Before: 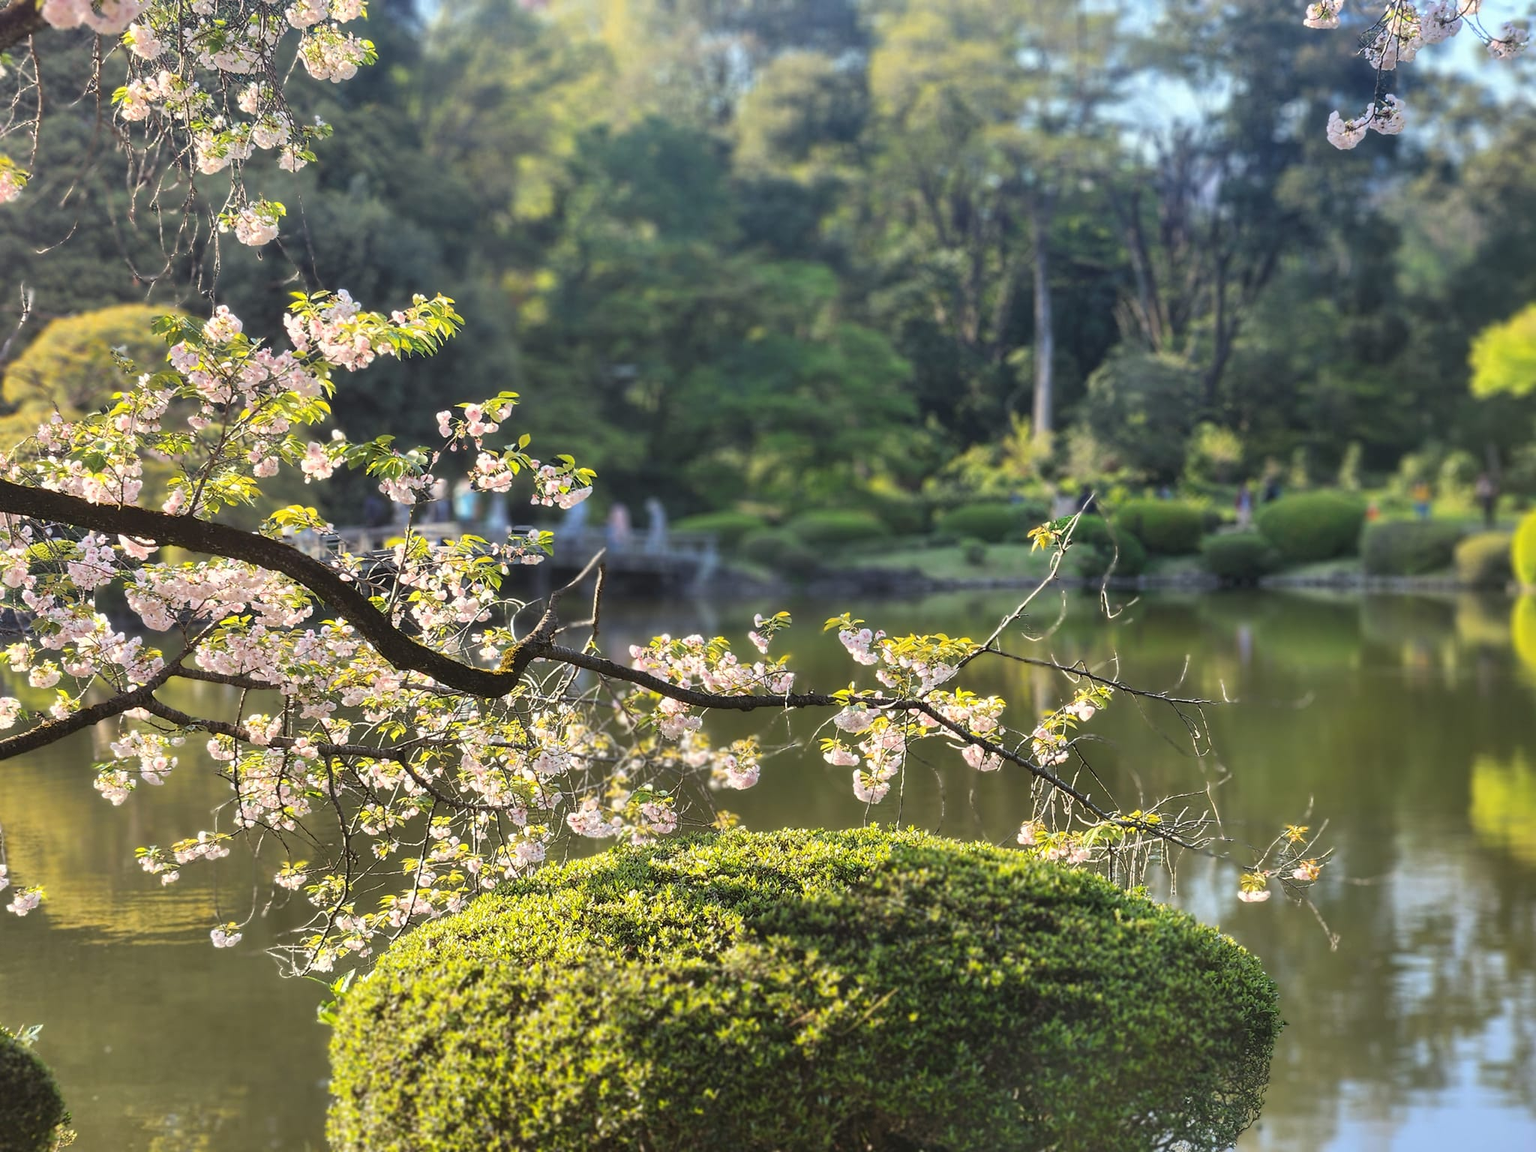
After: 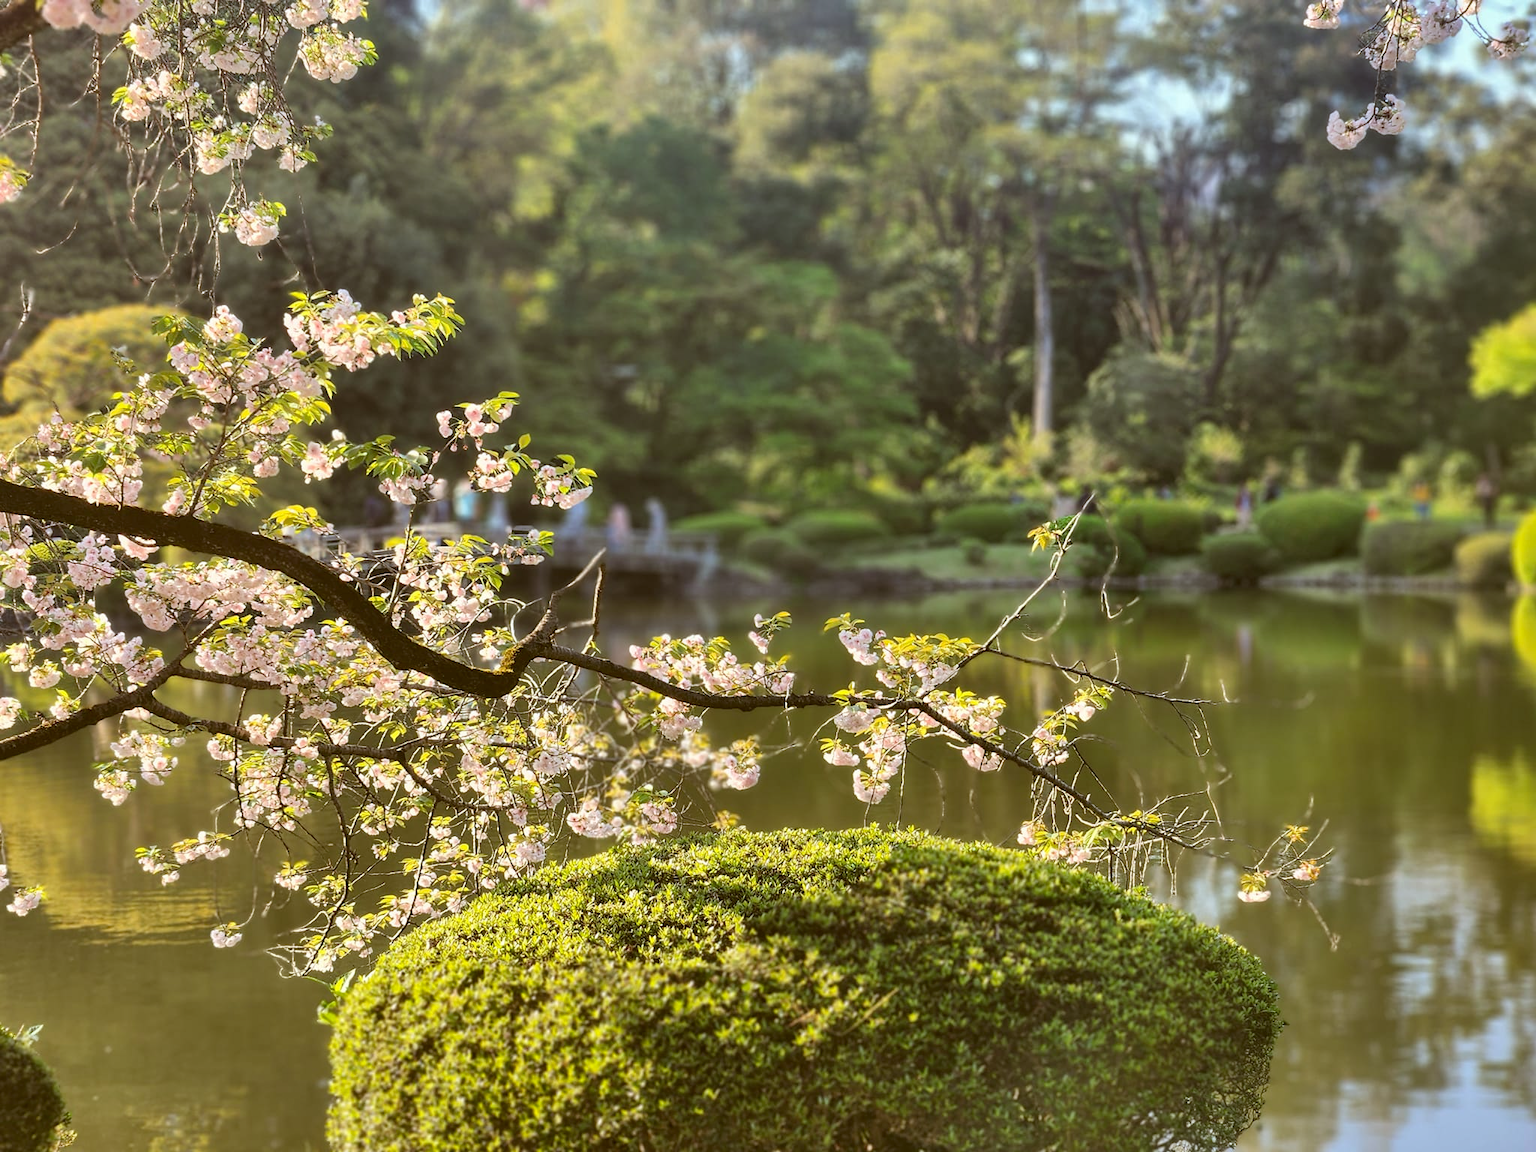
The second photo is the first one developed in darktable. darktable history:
color correction: highlights a* -0.482, highlights b* 0.161, shadows a* 4.66, shadows b* 20.72
exposure: black level correction 0, compensate exposure bias true, compensate highlight preservation false
shadows and highlights: shadows 53, soften with gaussian
